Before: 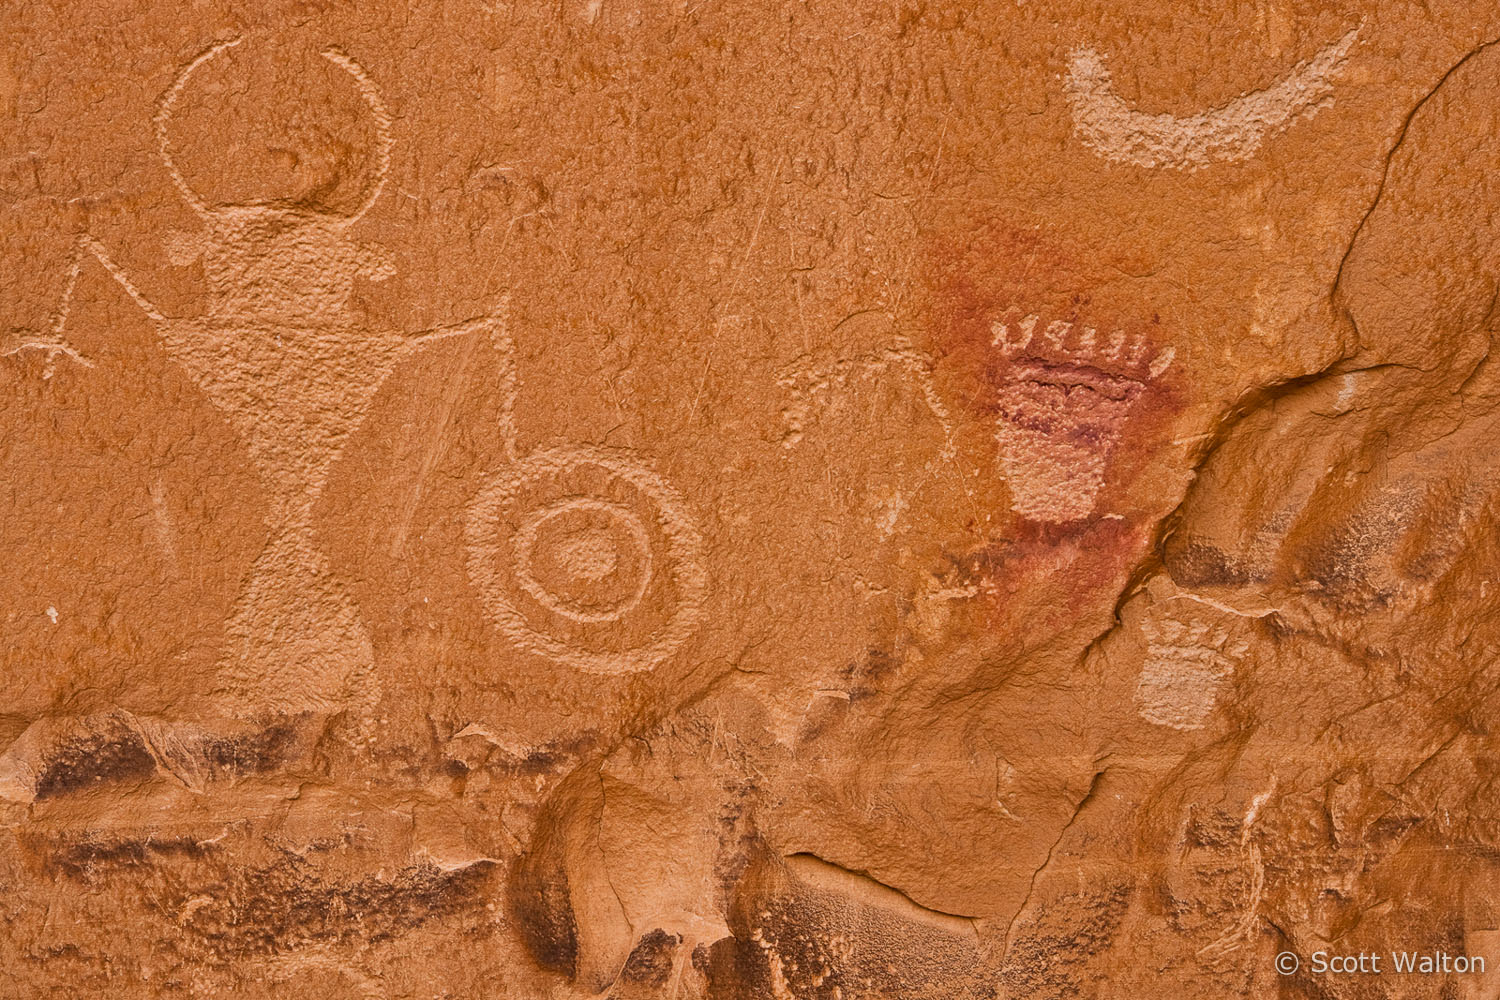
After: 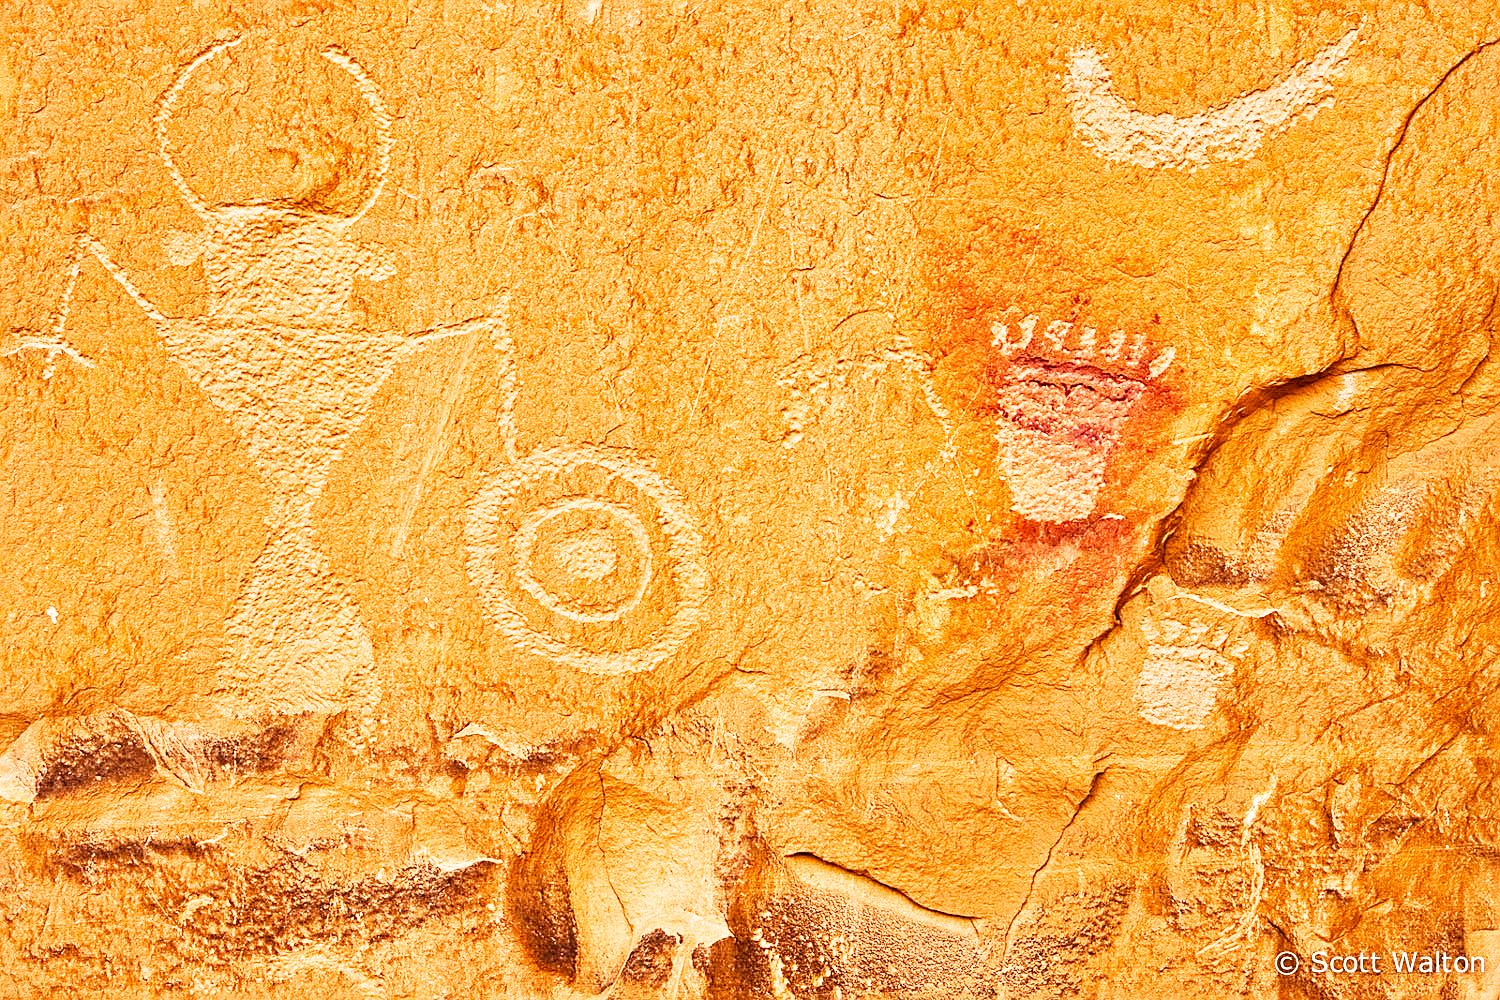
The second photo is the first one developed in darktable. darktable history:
sharpen: on, module defaults
white balance: red 0.988, blue 1.017
exposure: exposure 0.161 EV, compensate highlight preservation false
base curve: curves: ch0 [(0, 0) (0.007, 0.004) (0.027, 0.03) (0.046, 0.07) (0.207, 0.54) (0.442, 0.872) (0.673, 0.972) (1, 1)], preserve colors none
